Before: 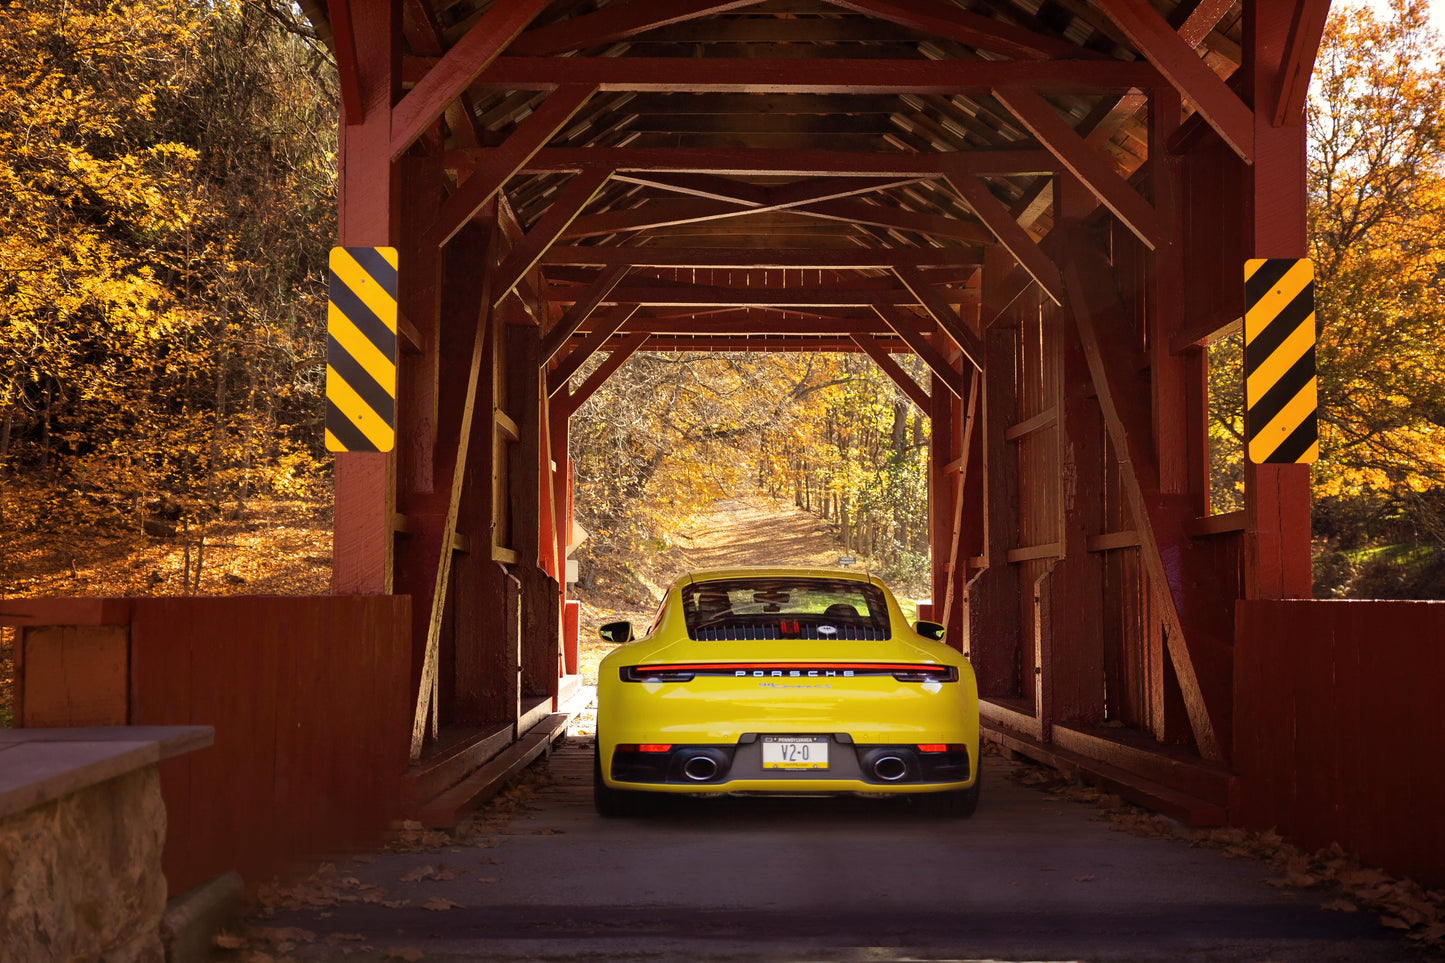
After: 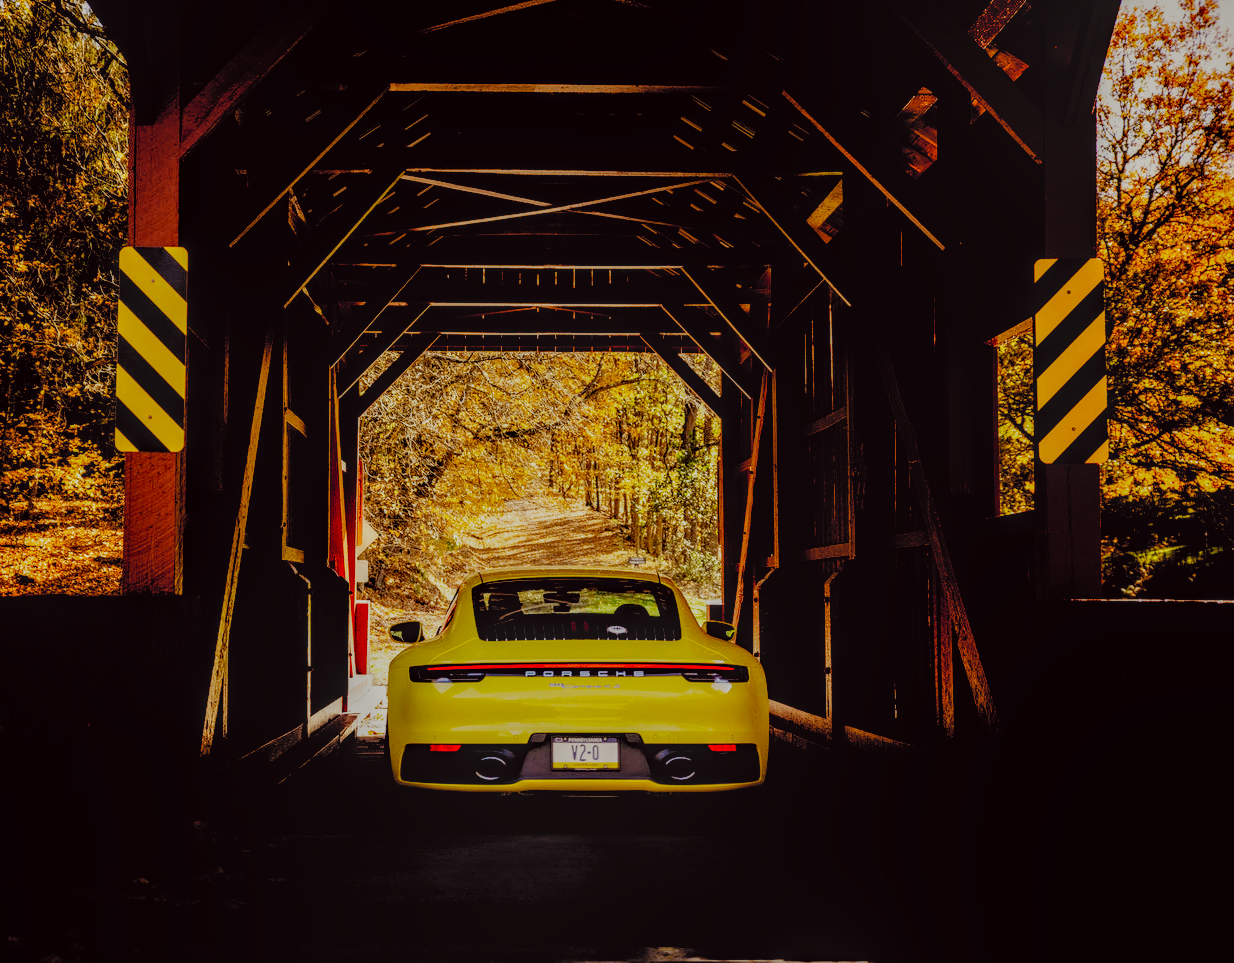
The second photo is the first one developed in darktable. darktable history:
filmic rgb: black relative exposure -2.85 EV, white relative exposure 4.56 EV, hardness 1.77, contrast 1.25, preserve chrominance no, color science v5 (2021)
local contrast: highlights 0%, shadows 0%, detail 133%
color correction: highlights a* -0.95, highlights b* 4.5, shadows a* 3.55
exposure: exposure -0.36 EV, compensate highlight preservation false
crop and rotate: left 14.584%
contrast brightness saturation: contrast 0.07, brightness 0.08, saturation 0.18
